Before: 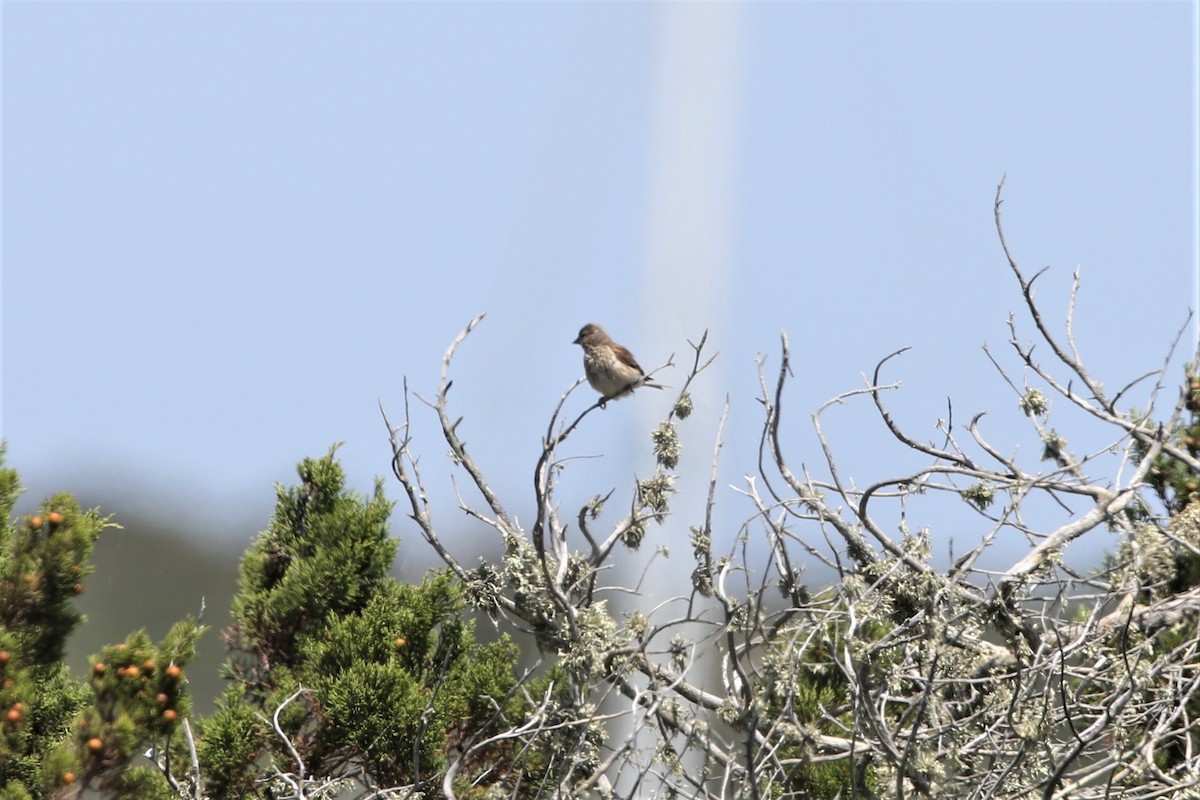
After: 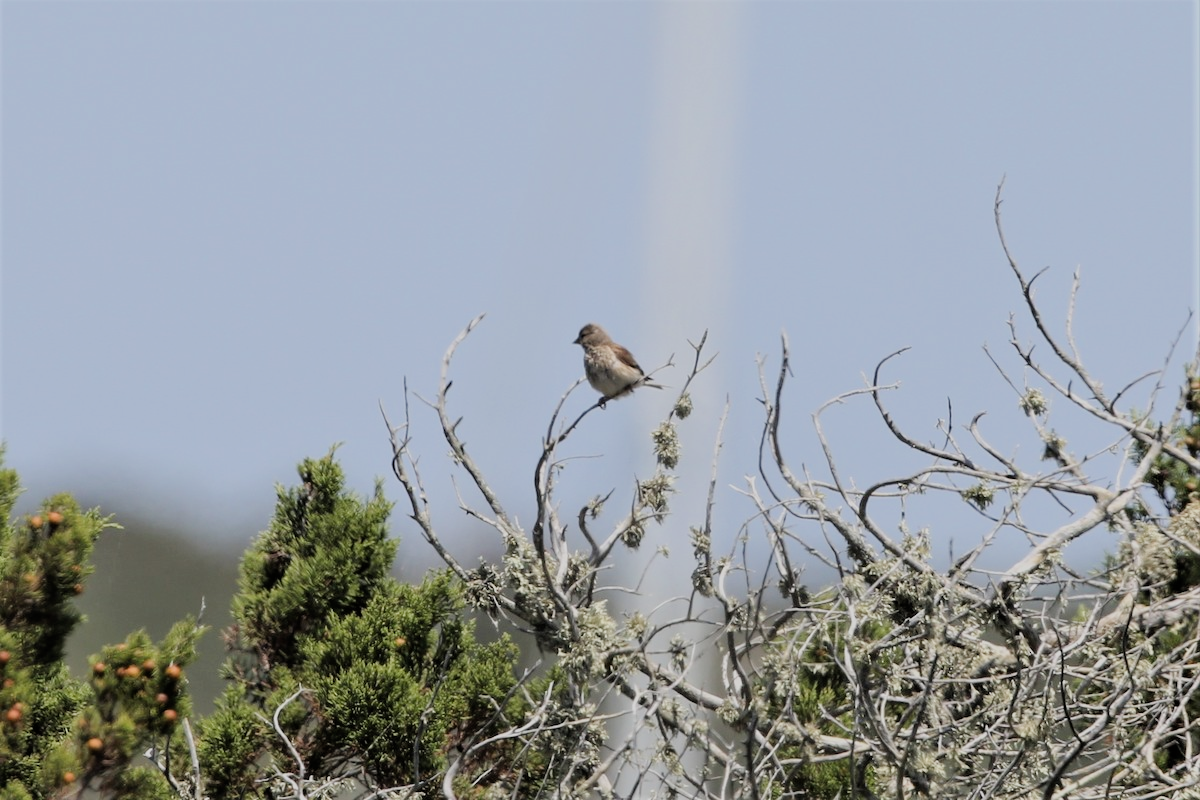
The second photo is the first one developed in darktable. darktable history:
white balance: emerald 1
filmic rgb: black relative exposure -7.65 EV, white relative exposure 4.56 EV, hardness 3.61
